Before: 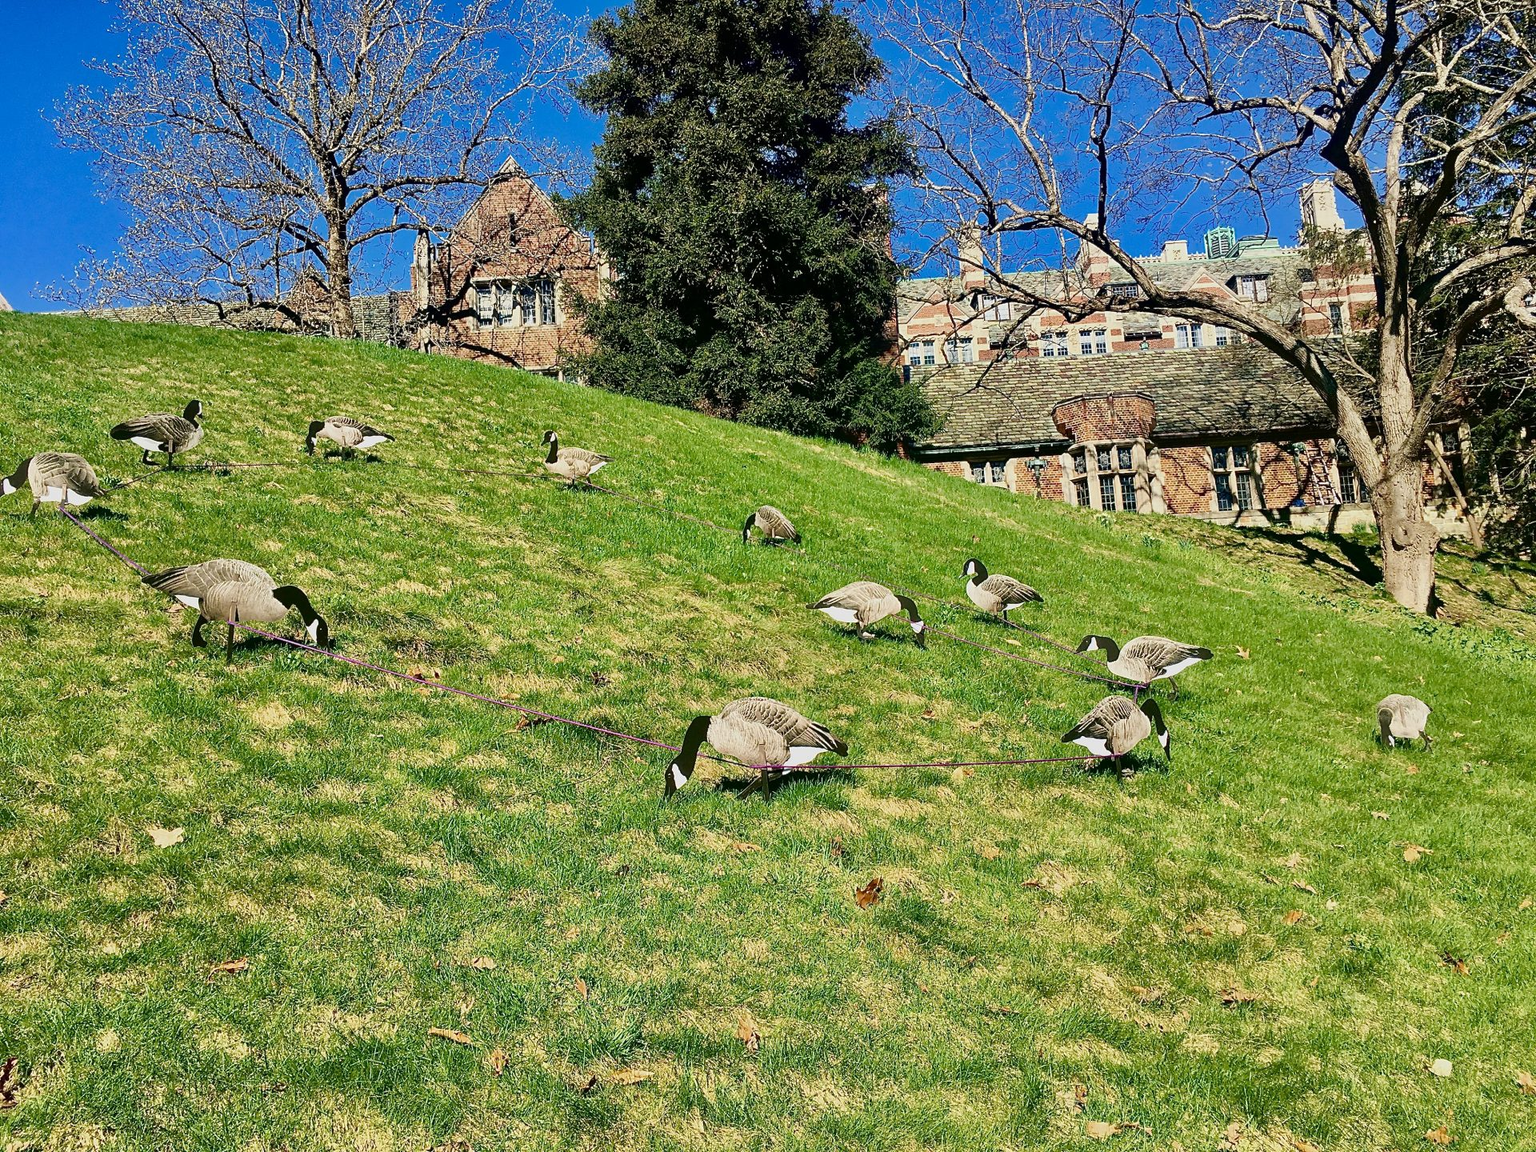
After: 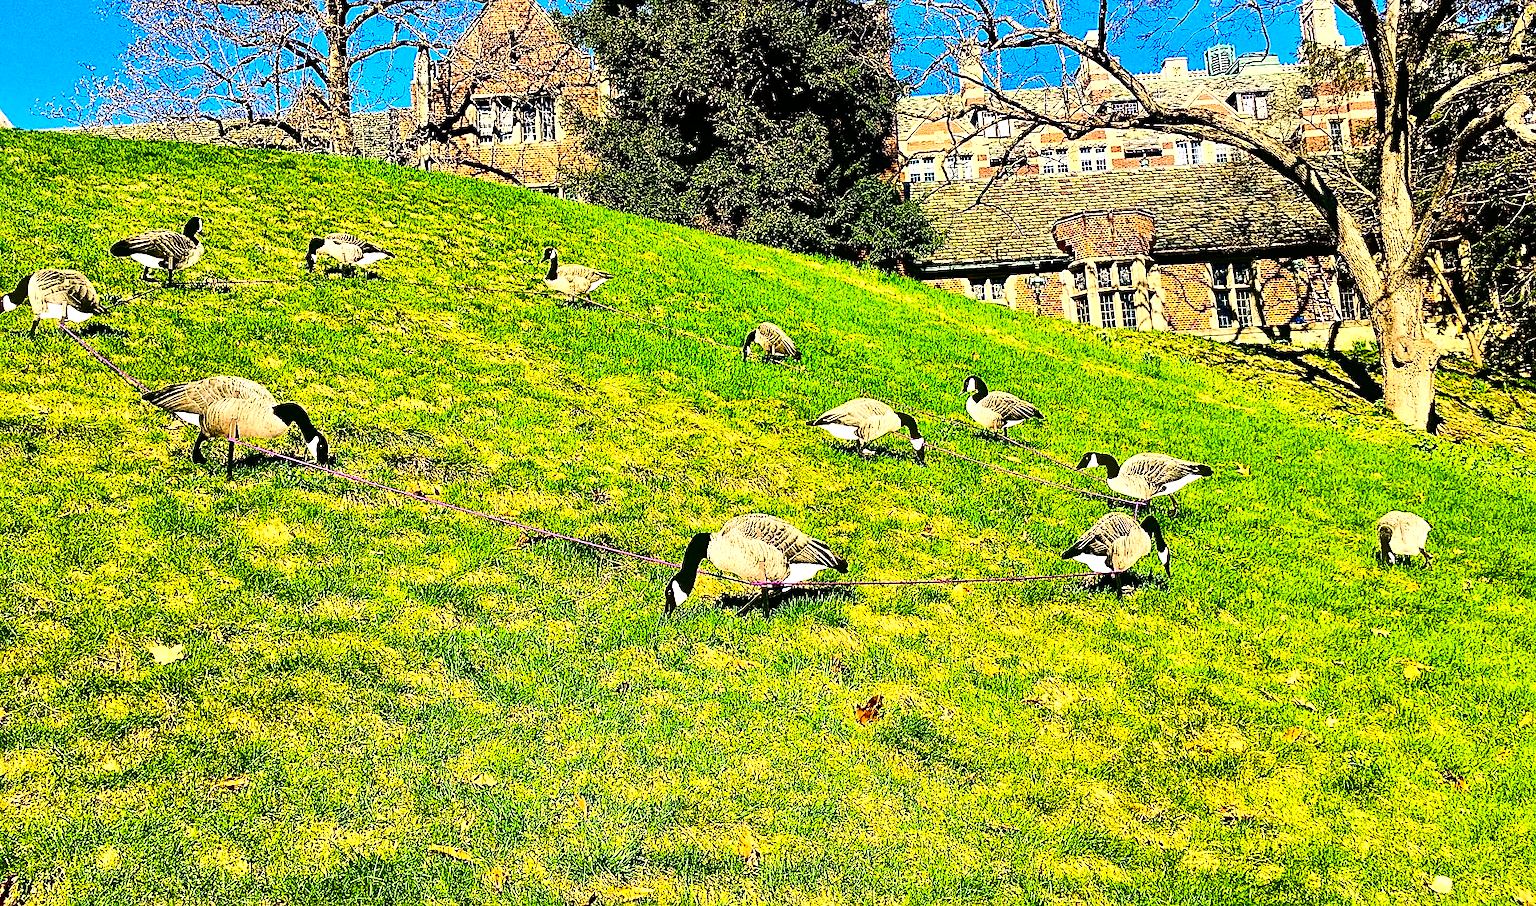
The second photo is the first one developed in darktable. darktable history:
color correction: highlights a* 7.68, highlights b* 4.34
sharpen: on, module defaults
tone equalizer: -8 EV -1.11 EV, -7 EV -1.05 EV, -6 EV -0.829 EV, -5 EV -0.59 EV, -3 EV 0.578 EV, -2 EV 0.846 EV, -1 EV 0.987 EV, +0 EV 1.07 EV, edges refinement/feathering 500, mask exposure compensation -1.57 EV, preserve details no
contrast brightness saturation: contrast 0.264, brightness 0.018, saturation 0.856
levels: white 99.98%
crop and rotate: top 15.972%, bottom 5.342%
contrast equalizer: octaves 7, y [[0.5 ×4, 0.467, 0.376], [0.5 ×6], [0.5 ×6], [0 ×6], [0 ×6]], mix -0.983
